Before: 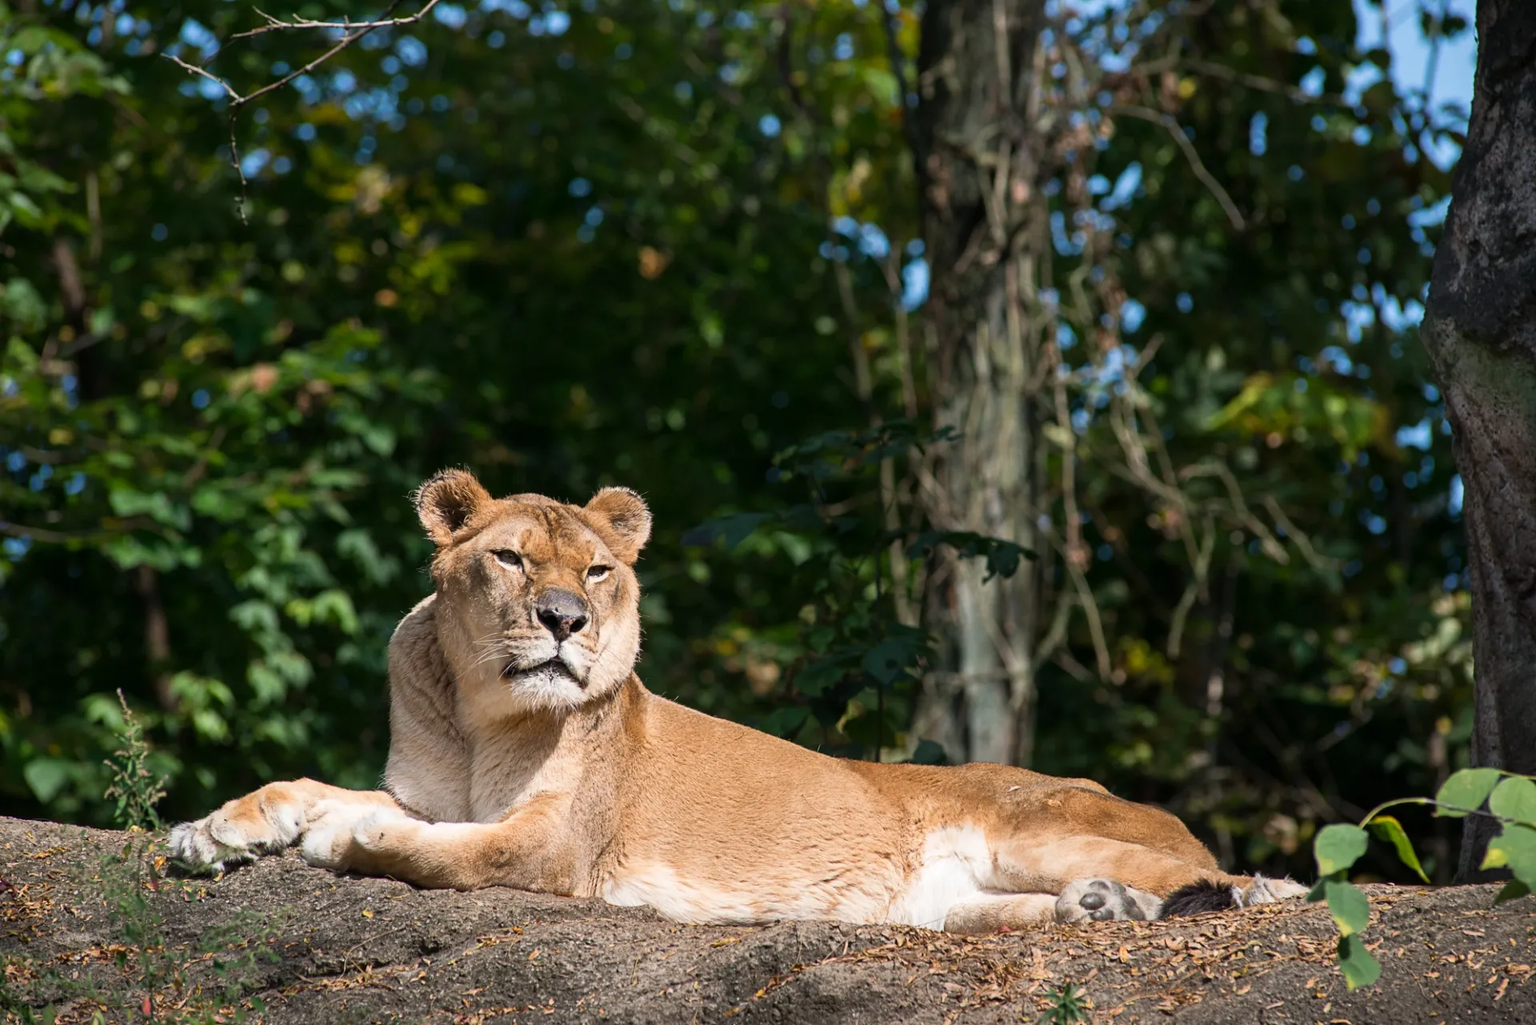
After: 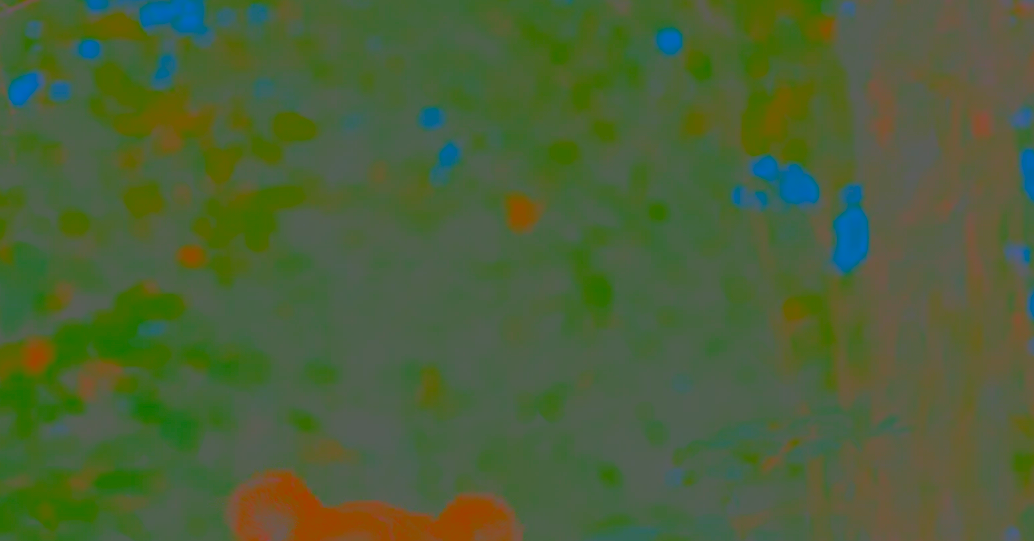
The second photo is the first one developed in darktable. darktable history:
crop: left 15.306%, top 9.065%, right 30.789%, bottom 48.638%
contrast brightness saturation: contrast -0.99, brightness -0.17, saturation 0.75
